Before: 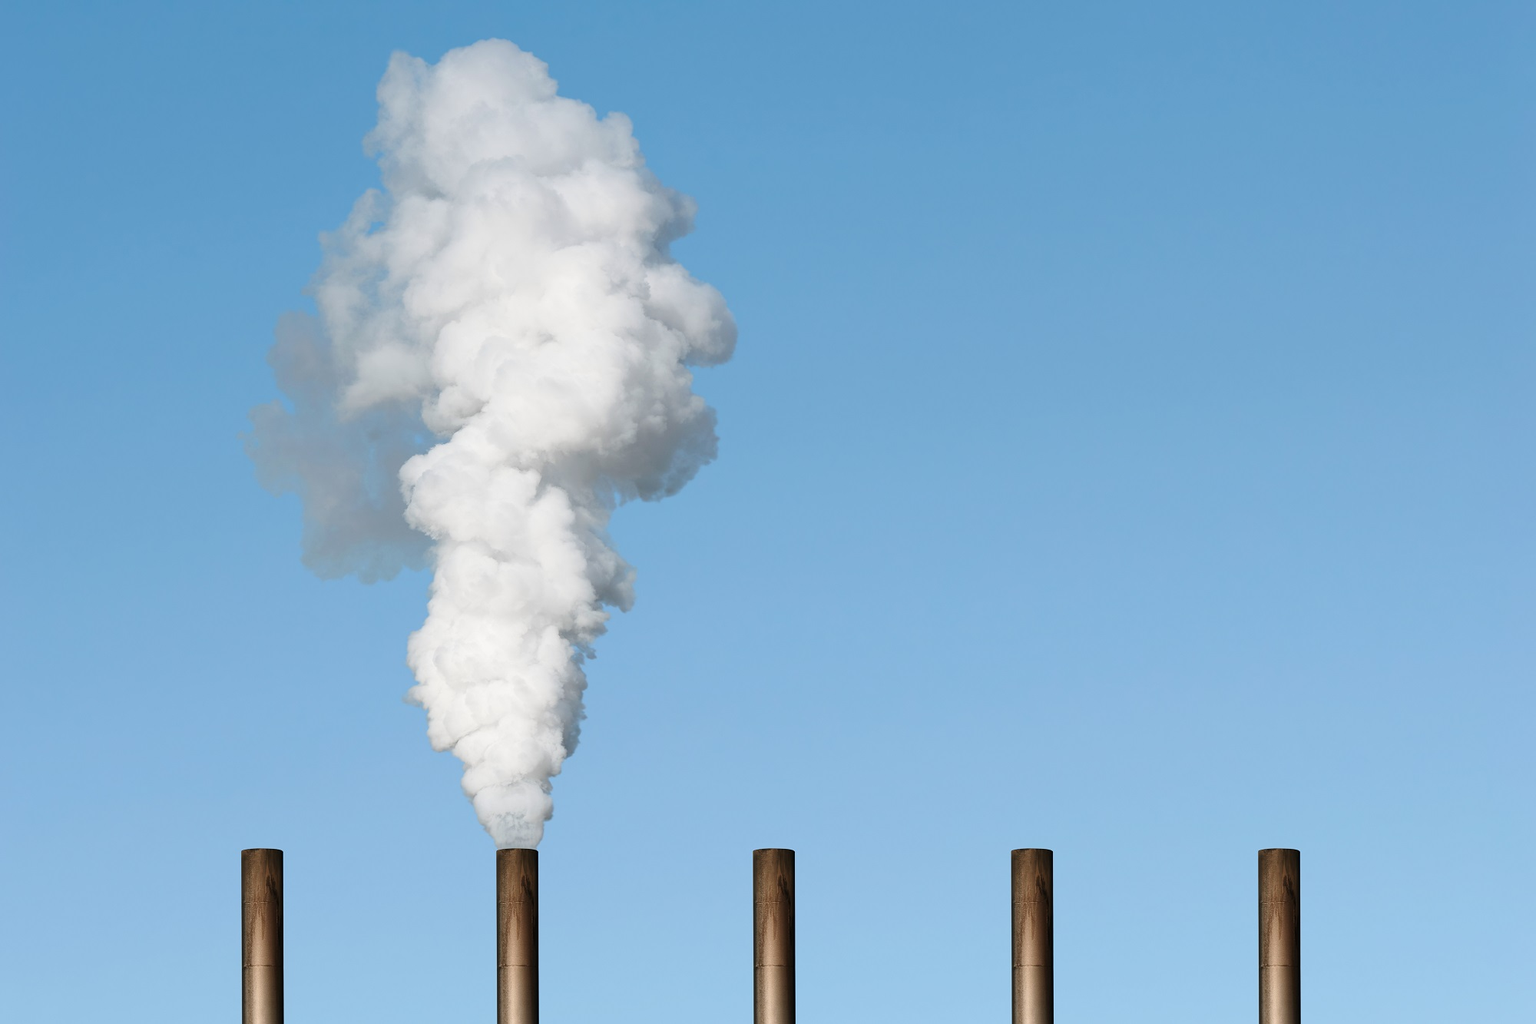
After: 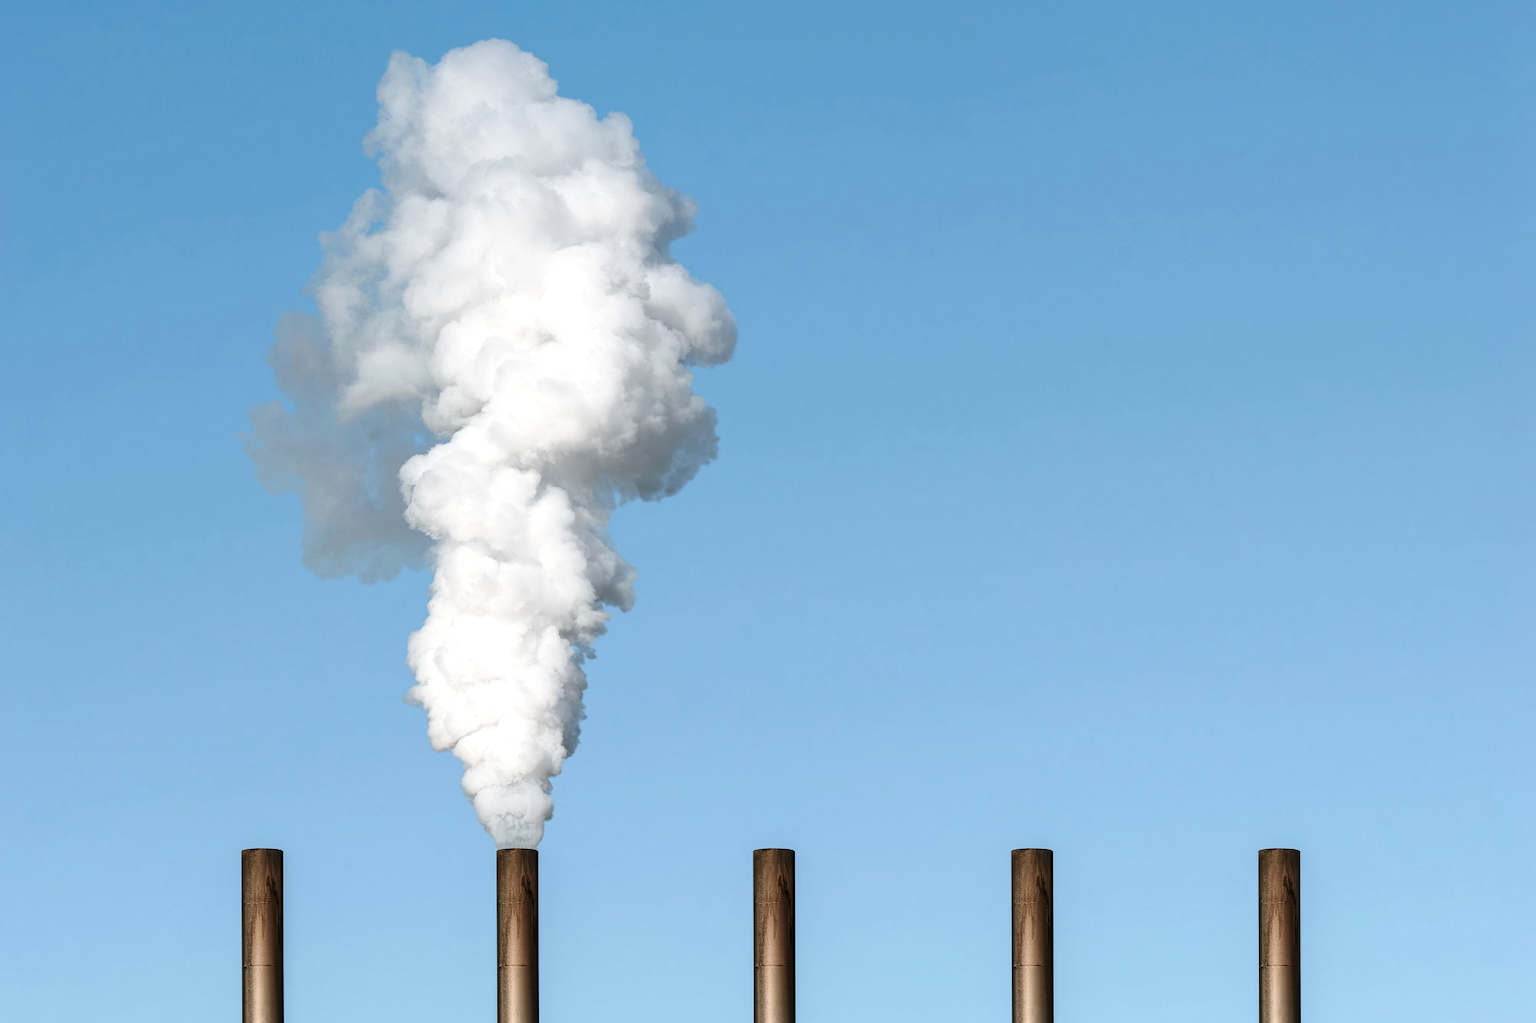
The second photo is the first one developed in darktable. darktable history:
levels: mode automatic, levels [0.012, 0.367, 0.697]
local contrast: detail 130%
